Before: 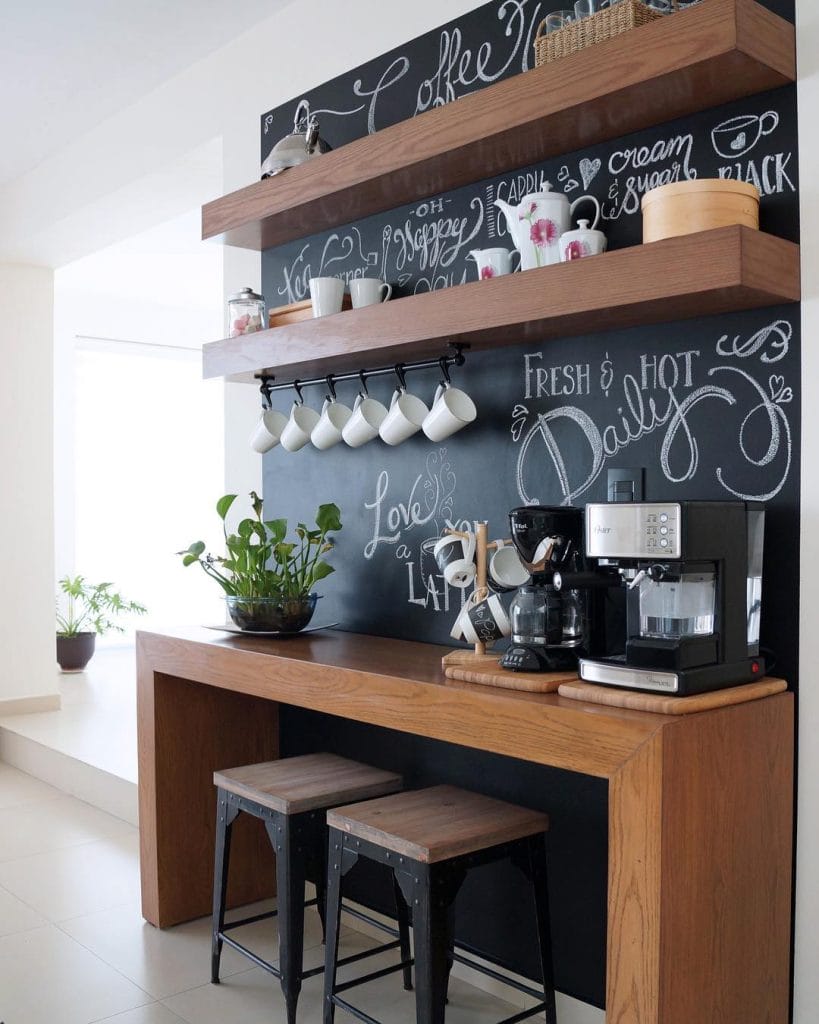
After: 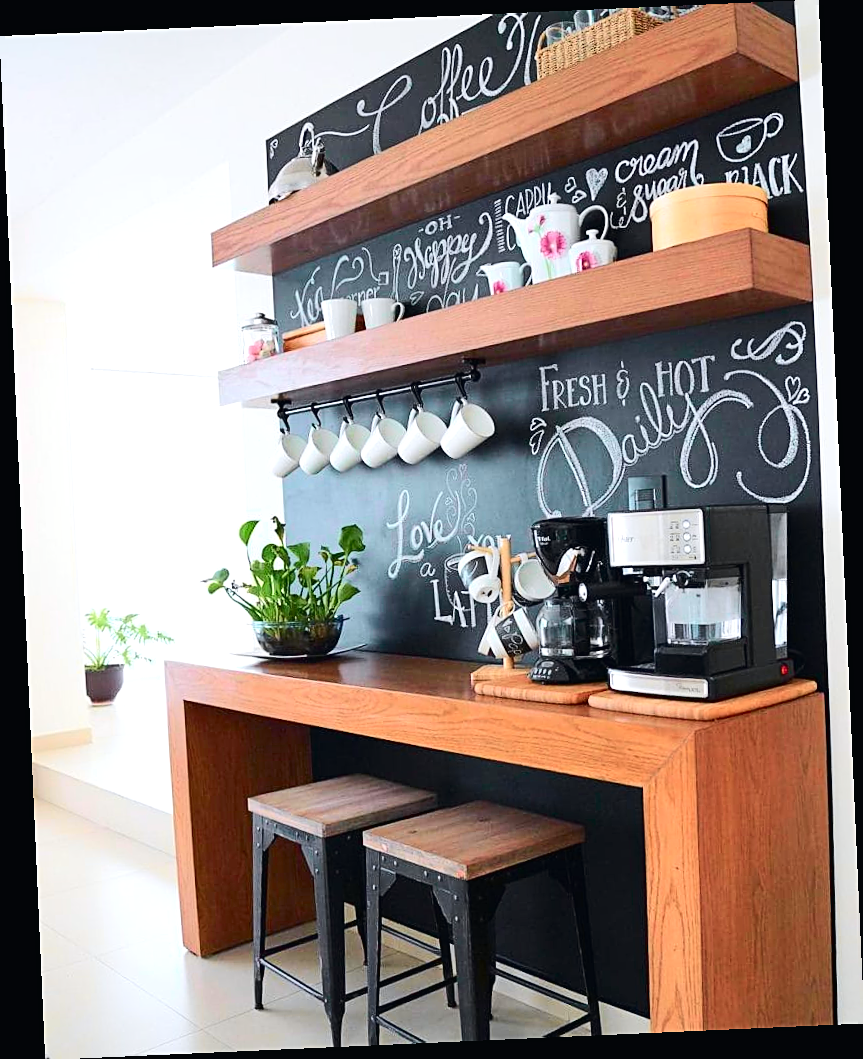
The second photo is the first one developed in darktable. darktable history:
rotate and perspective: rotation -2.56°, automatic cropping off
sharpen: on, module defaults
exposure: black level correction 0, exposure 0.7 EV, compensate exposure bias true, compensate highlight preservation false
shadows and highlights: shadows 5, soften with gaussian
tone curve: curves: ch0 [(0, 0.012) (0.052, 0.04) (0.107, 0.086) (0.276, 0.265) (0.461, 0.531) (0.718, 0.79) (0.921, 0.909) (0.999, 0.951)]; ch1 [(0, 0) (0.339, 0.298) (0.402, 0.363) (0.444, 0.415) (0.485, 0.469) (0.494, 0.493) (0.504, 0.501) (0.525, 0.534) (0.555, 0.587) (0.594, 0.647) (1, 1)]; ch2 [(0, 0) (0.48, 0.48) (0.504, 0.5) (0.535, 0.557) (0.581, 0.623) (0.649, 0.683) (0.824, 0.815) (1, 1)], color space Lab, independent channels, preserve colors none
